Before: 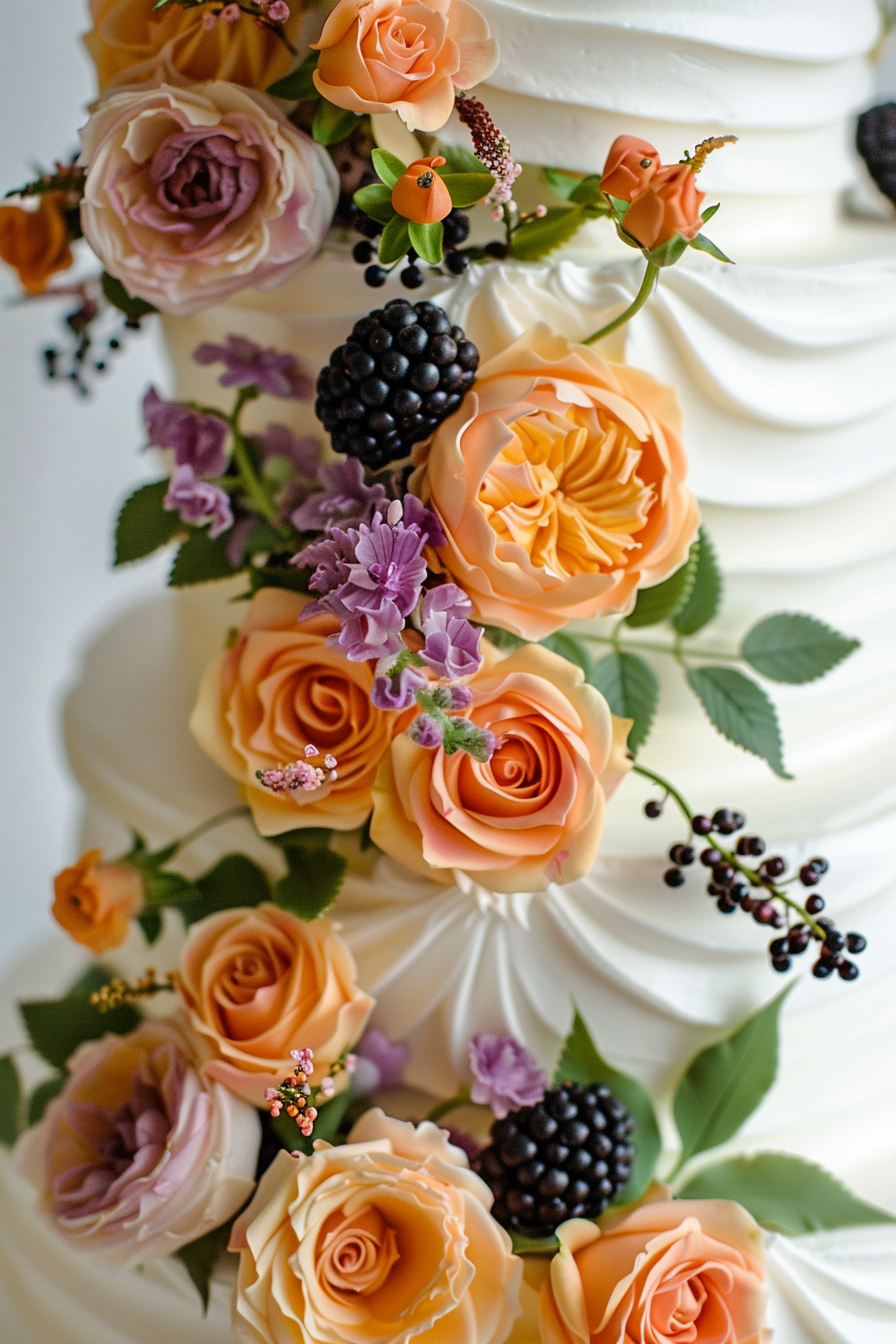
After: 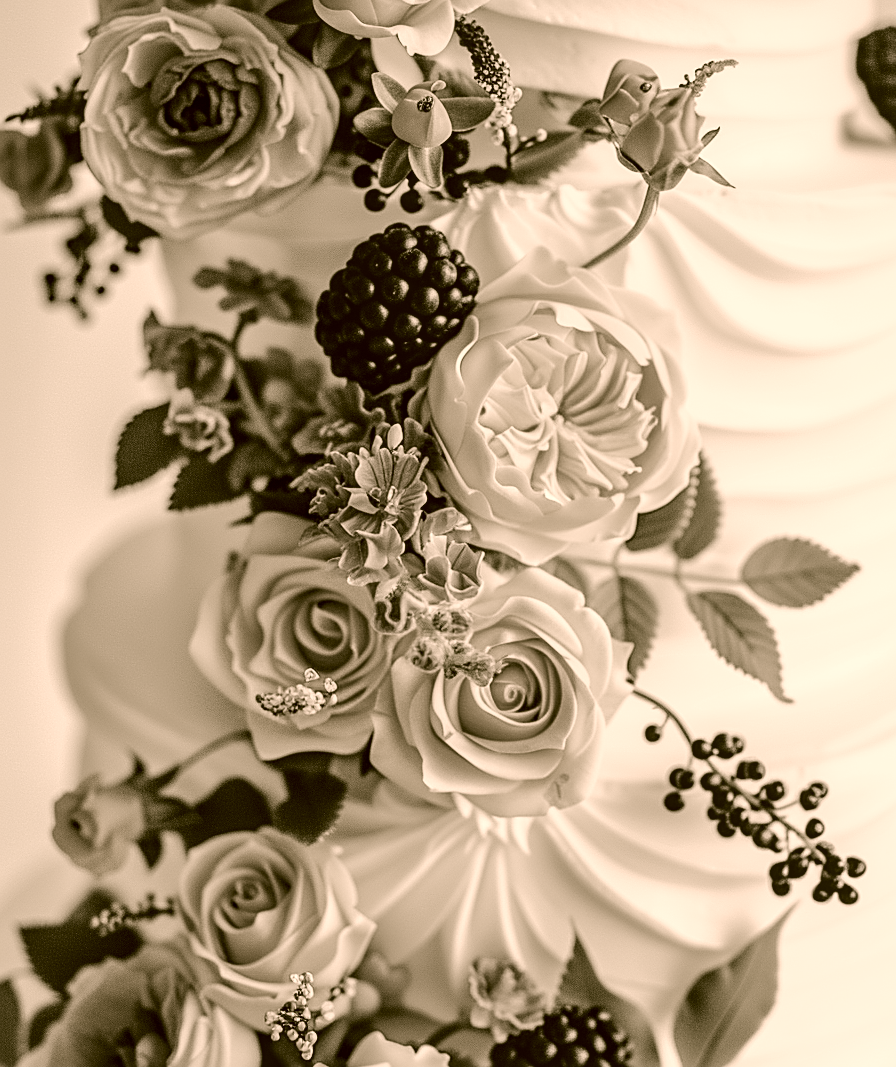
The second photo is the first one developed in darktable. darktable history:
contrast brightness saturation: saturation -0.985
crop and rotate: top 5.665%, bottom 14.884%
color correction: highlights a* 8.81, highlights b* 15.32, shadows a* -0.556, shadows b* 25.96
sharpen: on, module defaults
local contrast: on, module defaults
base curve: curves: ch0 [(0, 0) (0.036, 0.025) (0.121, 0.166) (0.206, 0.329) (0.605, 0.79) (1, 1)], preserve colors none
